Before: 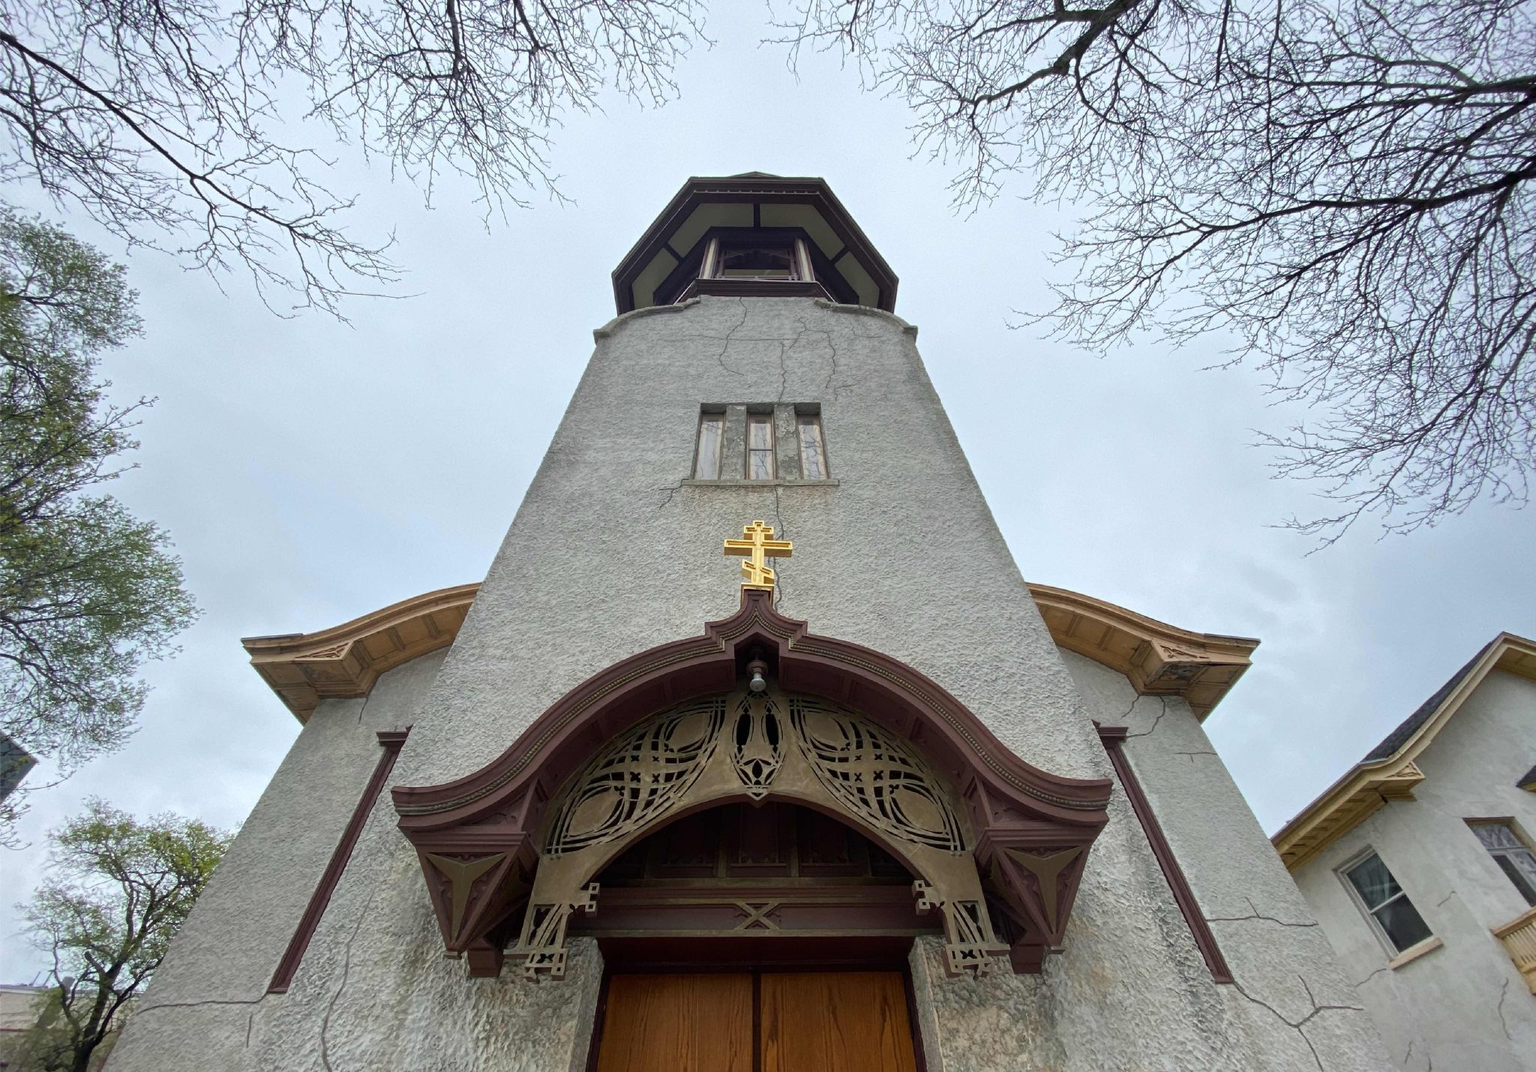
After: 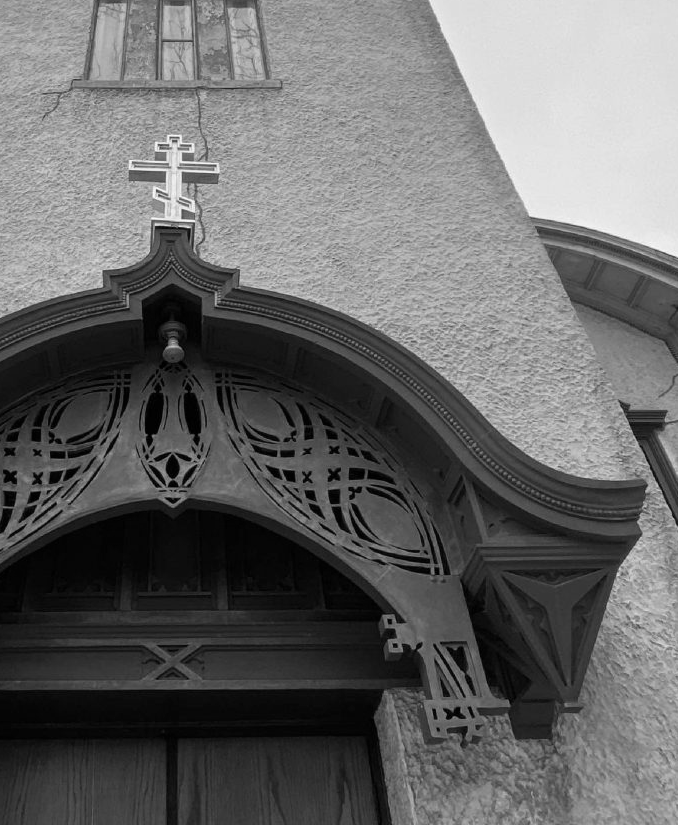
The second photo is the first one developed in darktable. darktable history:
monochrome: on, module defaults
crop: left 40.878%, top 39.176%, right 25.993%, bottom 3.081%
color calibration: illuminant as shot in camera, adaptation linear Bradford (ICC v4), x 0.406, y 0.405, temperature 3570.35 K, saturation algorithm version 1 (2020)
